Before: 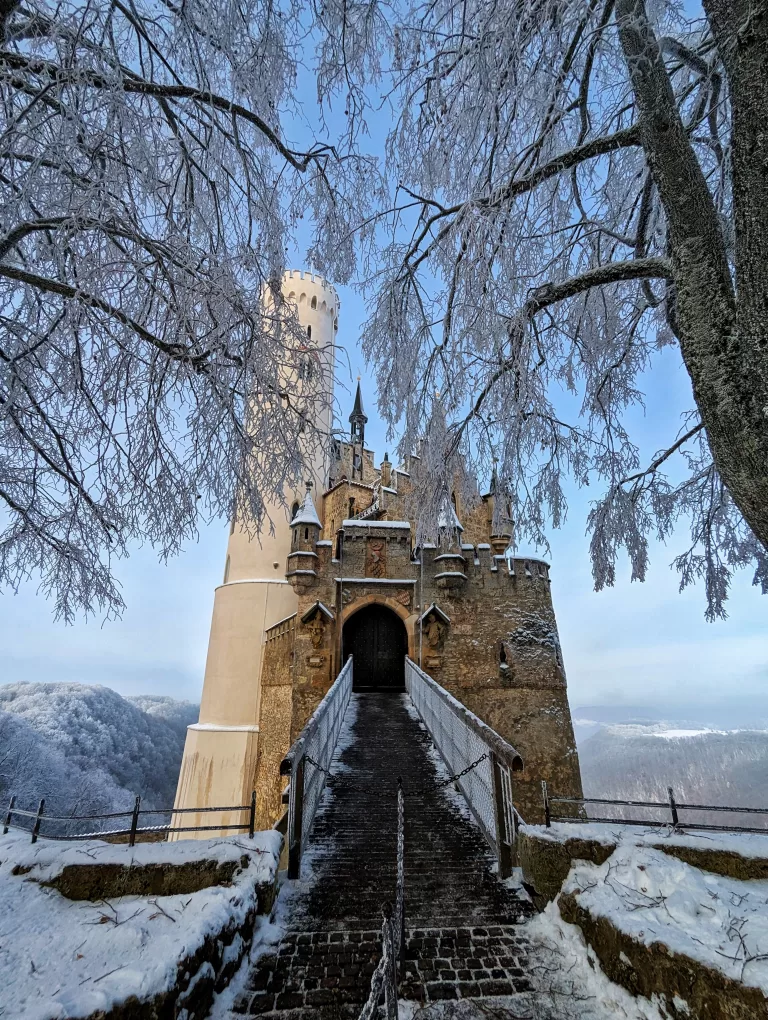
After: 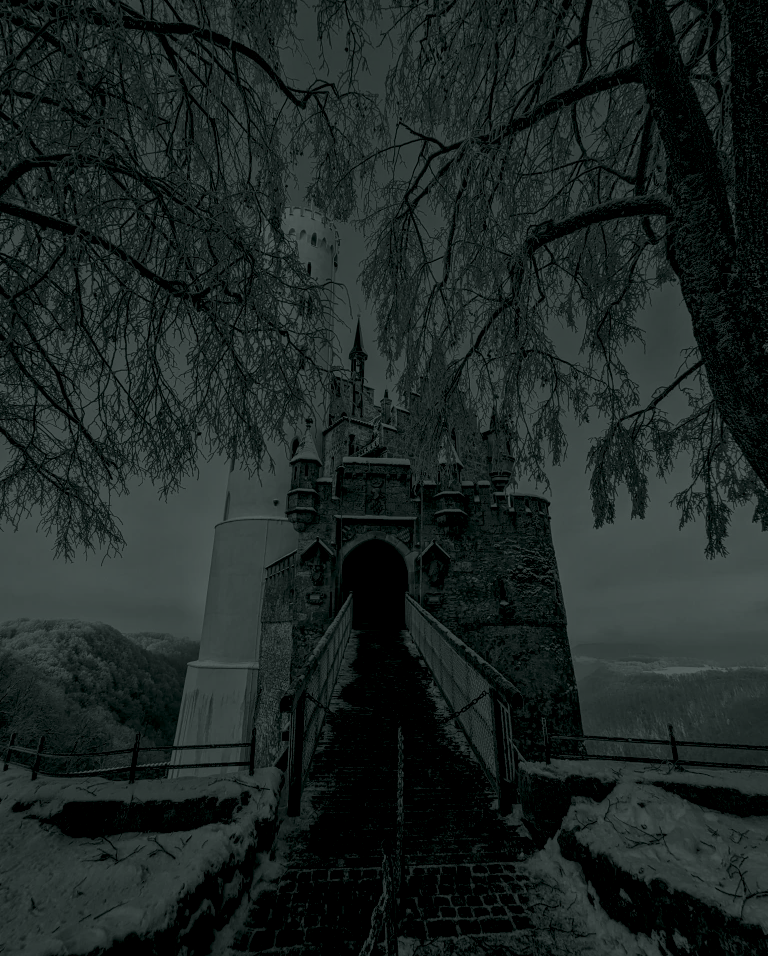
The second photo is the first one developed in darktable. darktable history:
color zones: curves: ch0 [(0, 0.65) (0.096, 0.644) (0.221, 0.539) (0.429, 0.5) (0.571, 0.5) (0.714, 0.5) (0.857, 0.5) (1, 0.65)]; ch1 [(0, 0.5) (0.143, 0.5) (0.257, -0.002) (0.429, 0.04) (0.571, -0.001) (0.714, -0.015) (0.857, 0.024) (1, 0.5)]
crop and rotate: top 6.25%
local contrast: on, module defaults
colorize: hue 90°, saturation 19%, lightness 1.59%, version 1
